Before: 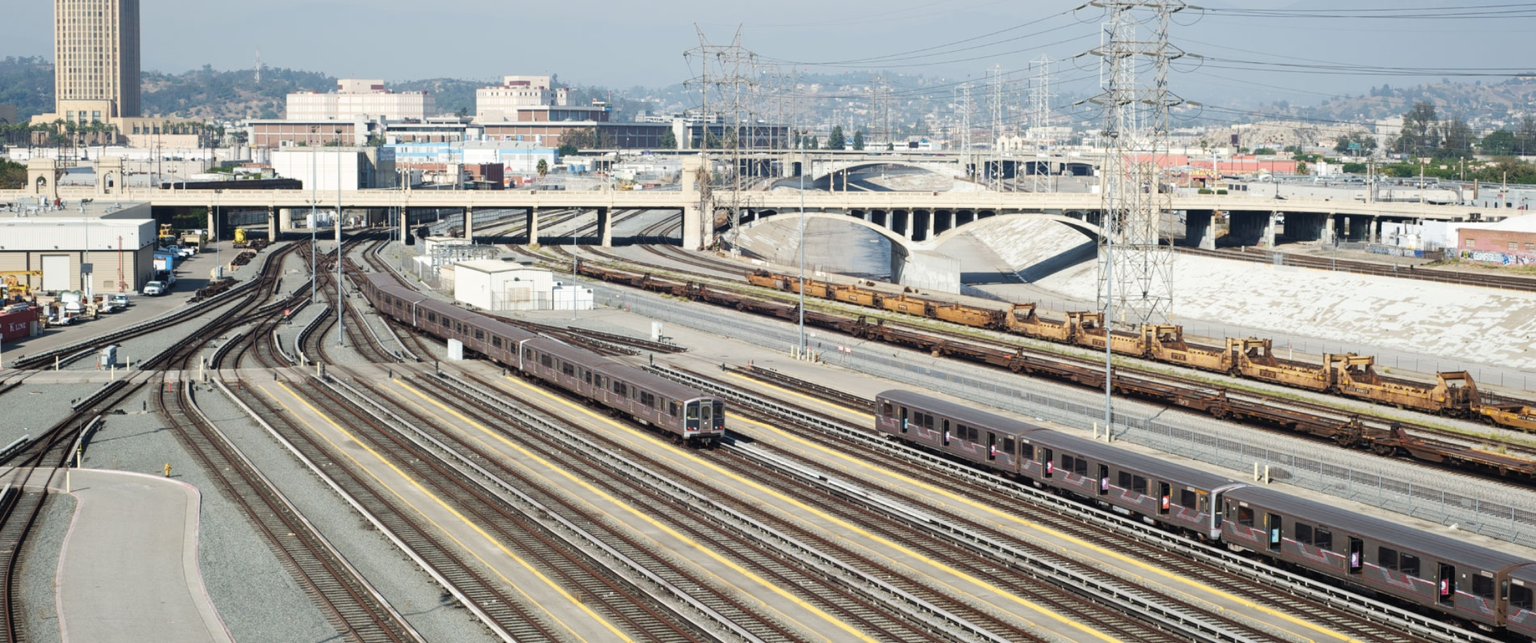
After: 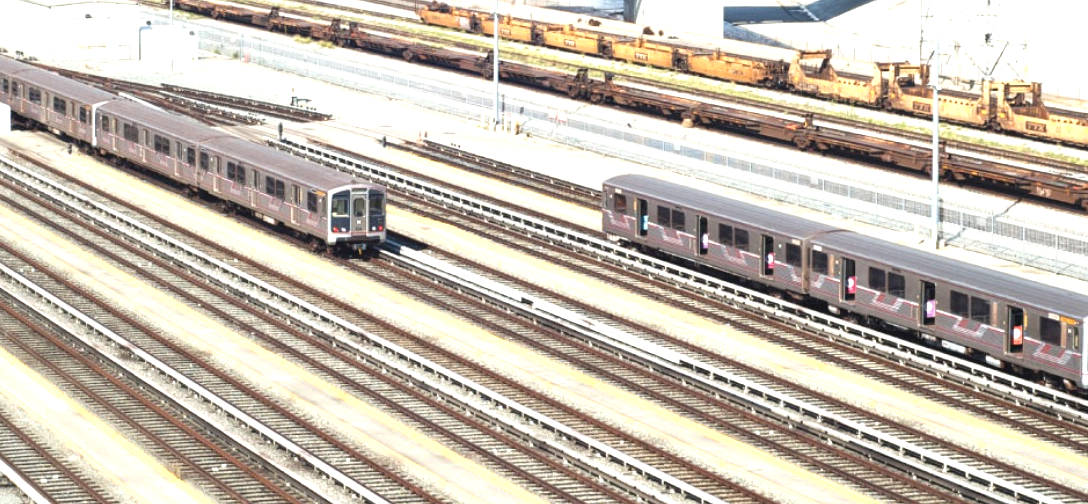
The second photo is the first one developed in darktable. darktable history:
crop: left 29.672%, top 41.786%, right 20.851%, bottom 3.487%
exposure: black level correction 0, exposure 1.1 EV, compensate exposure bias true, compensate highlight preservation false
